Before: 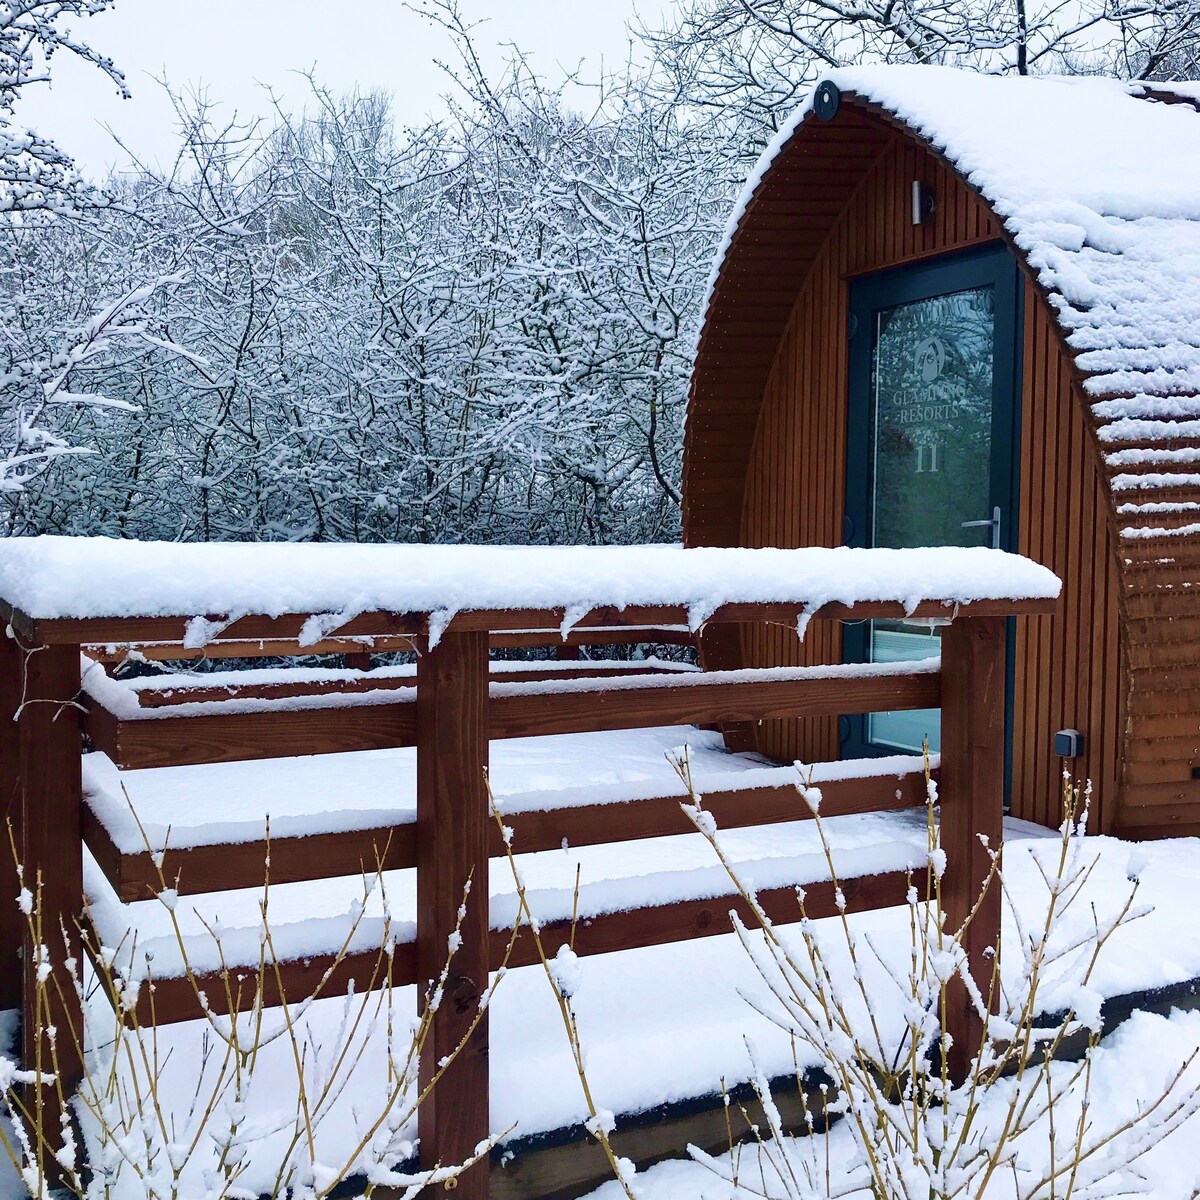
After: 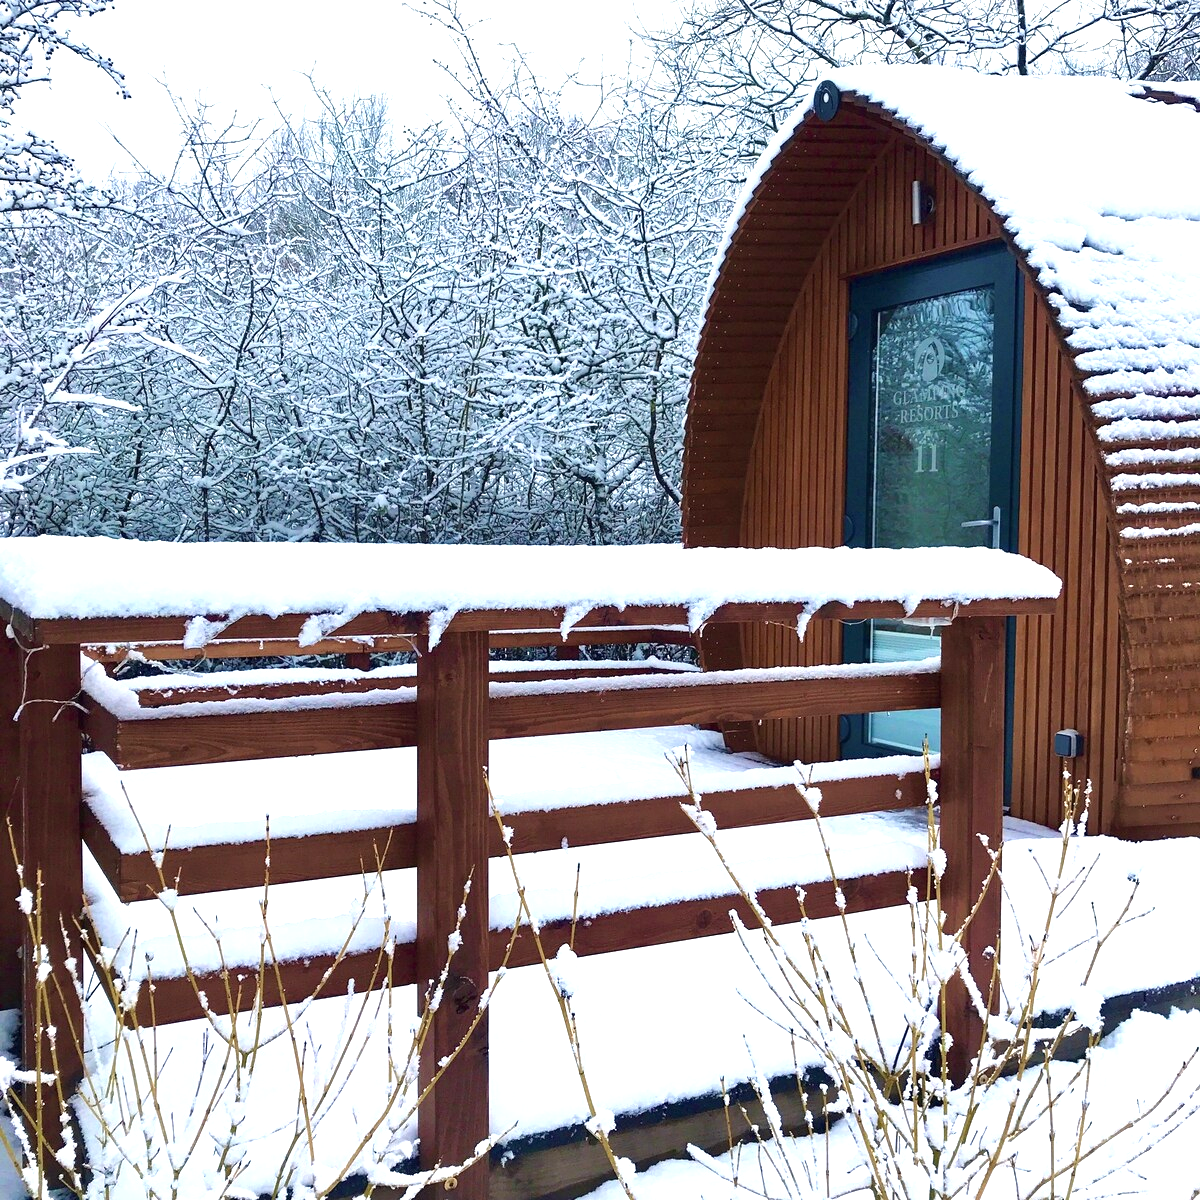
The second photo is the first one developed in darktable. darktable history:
exposure: exposure 0.731 EV, compensate exposure bias true, compensate highlight preservation false
shadows and highlights: shadows 25.91, highlights -23.98
